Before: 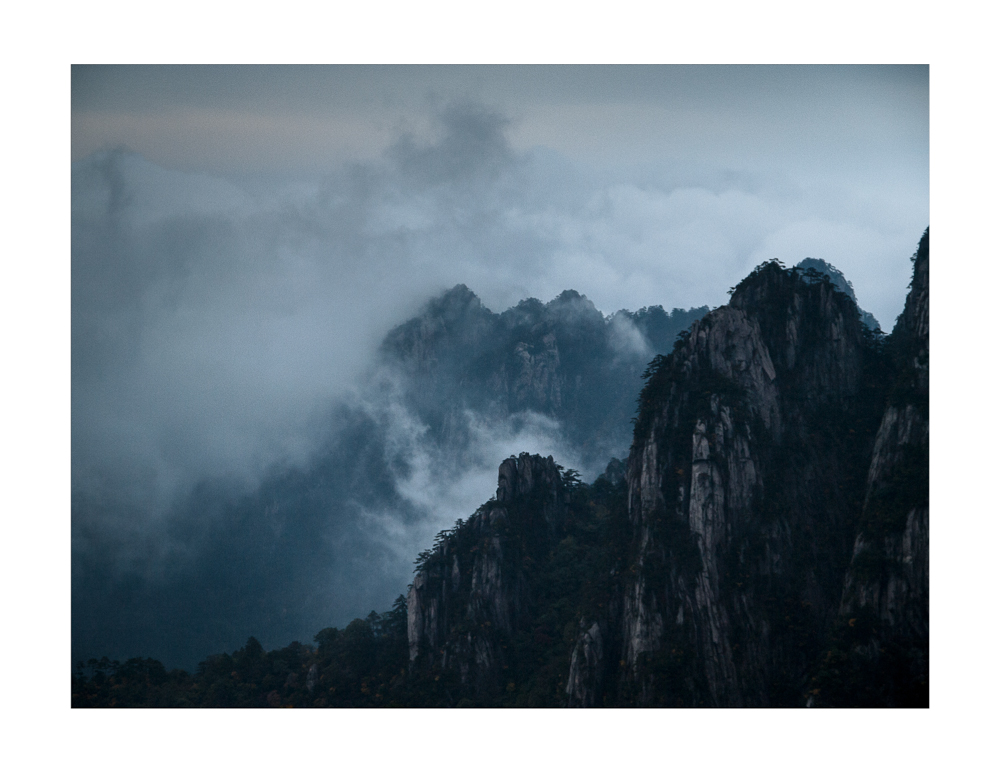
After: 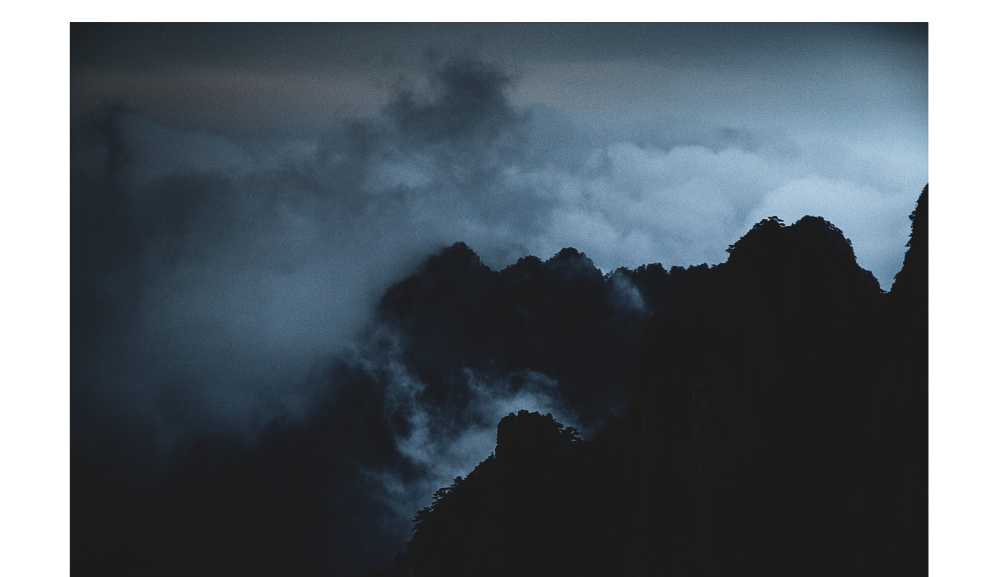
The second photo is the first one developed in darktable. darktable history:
levels: mode automatic, gray 59.42%, white 90.67%, levels [0.062, 0.494, 0.925]
crop: left 0.196%, top 5.478%, bottom 19.765%
base curve: curves: ch0 [(0, 0.036) (0.083, 0.04) (0.804, 1)], preserve colors none
